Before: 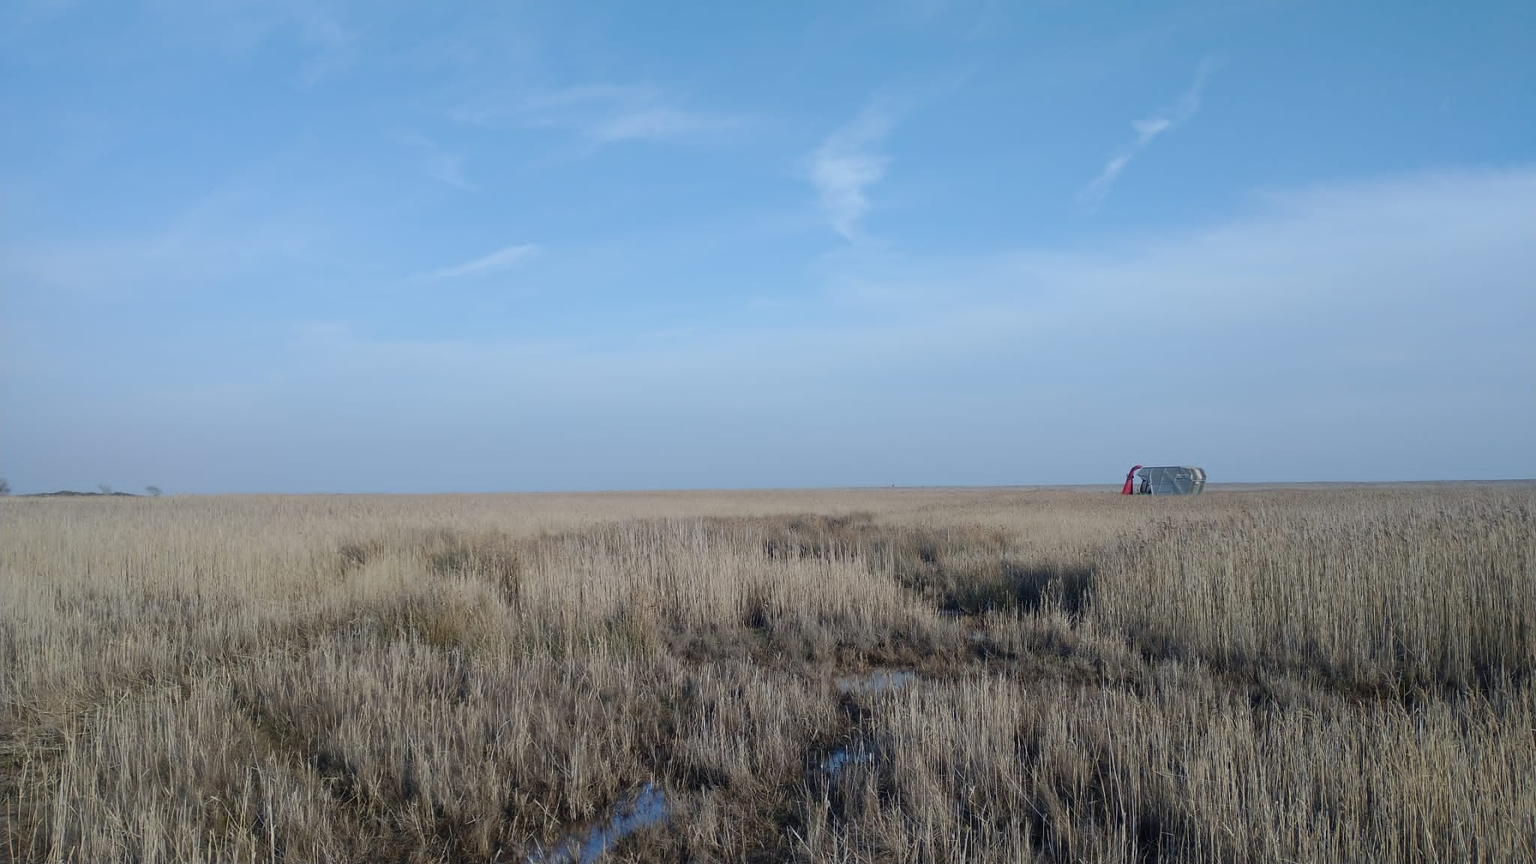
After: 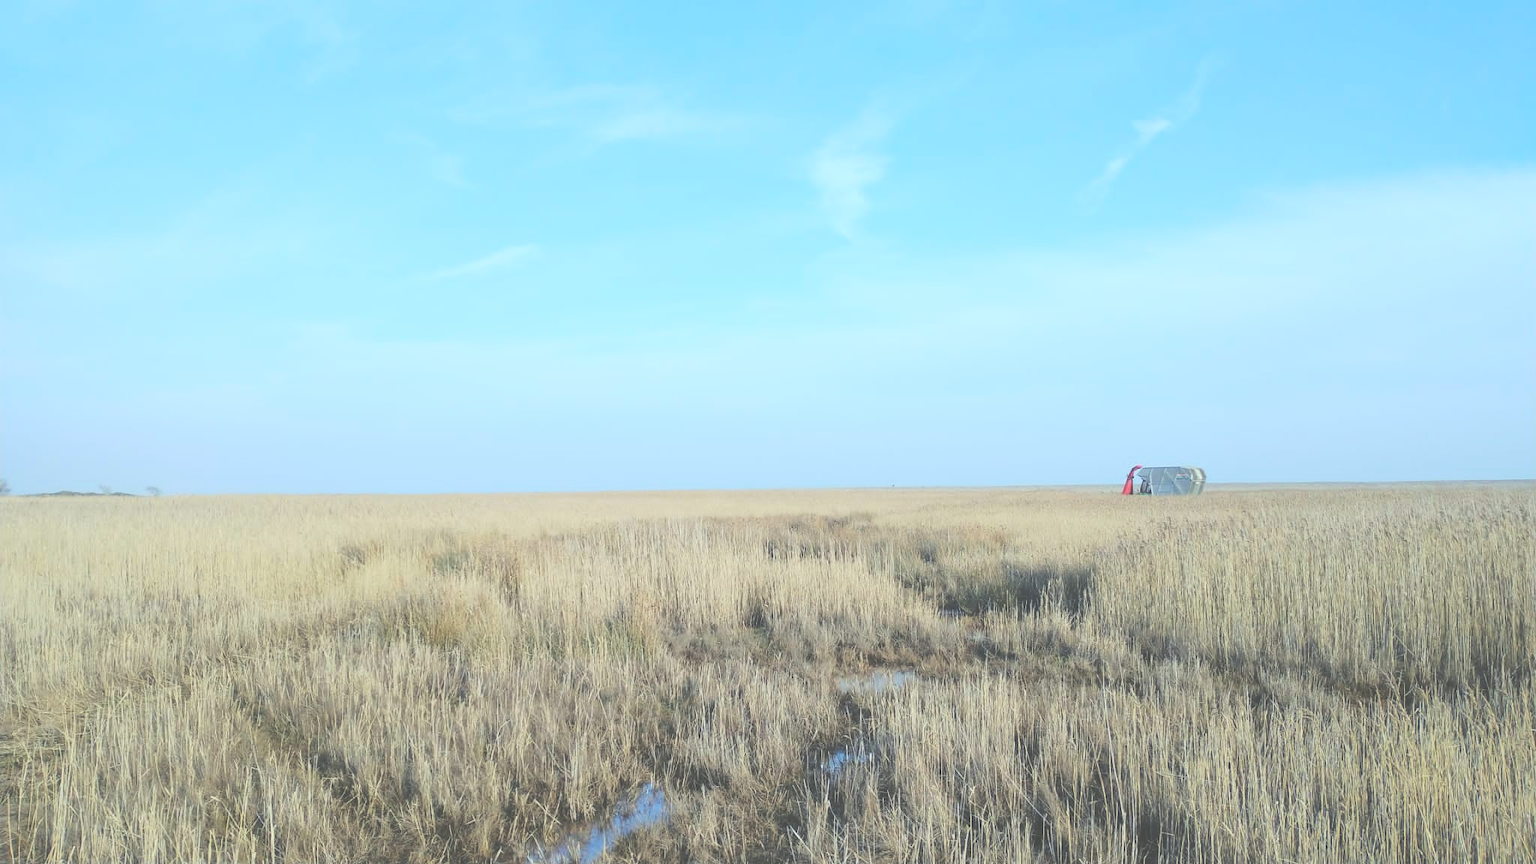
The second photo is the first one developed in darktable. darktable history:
base curve: curves: ch0 [(0, 0) (0.025, 0.046) (0.112, 0.277) (0.467, 0.74) (0.814, 0.929) (1, 0.942)]
contrast brightness saturation: contrast 0.13, brightness -0.05, saturation 0.16
color correction: highlights a* -4.28, highlights b* 6.53
exposure: black level correction -0.041, exposure 0.064 EV, compensate highlight preservation false
